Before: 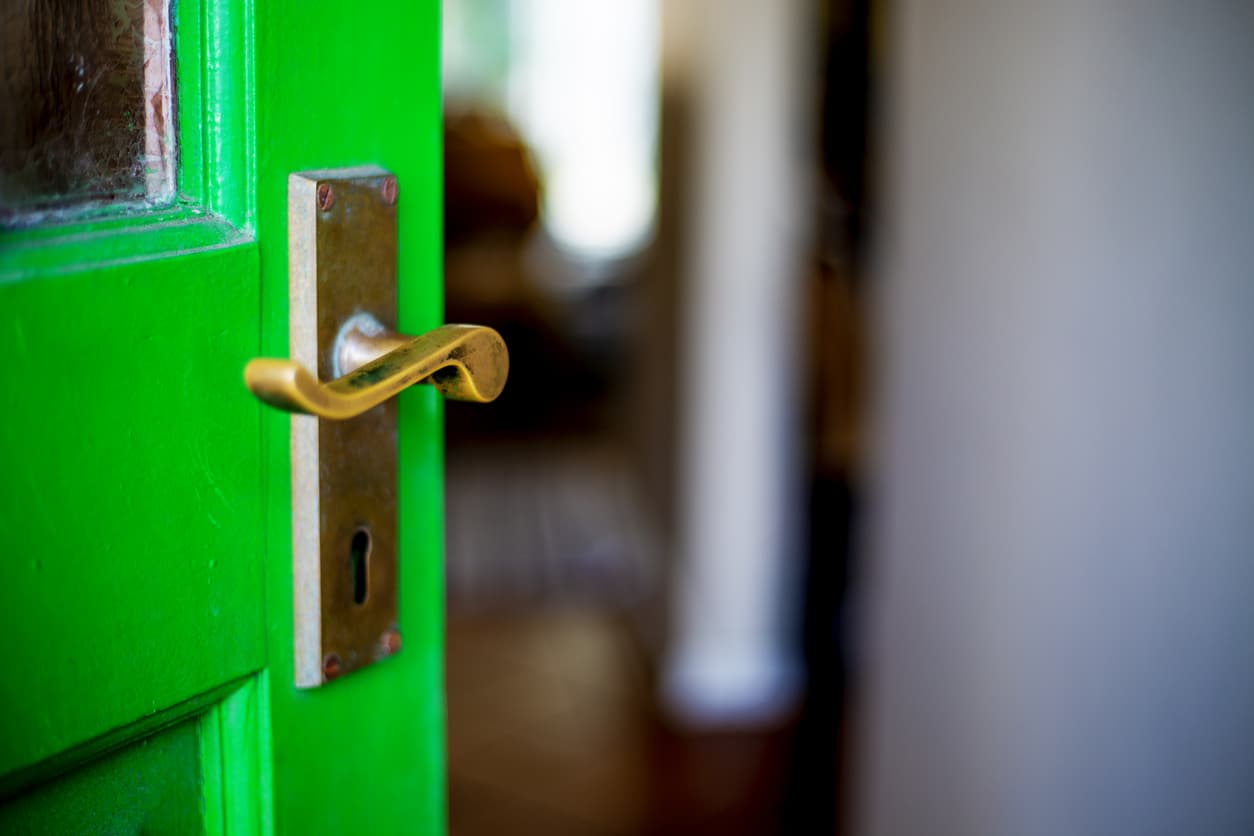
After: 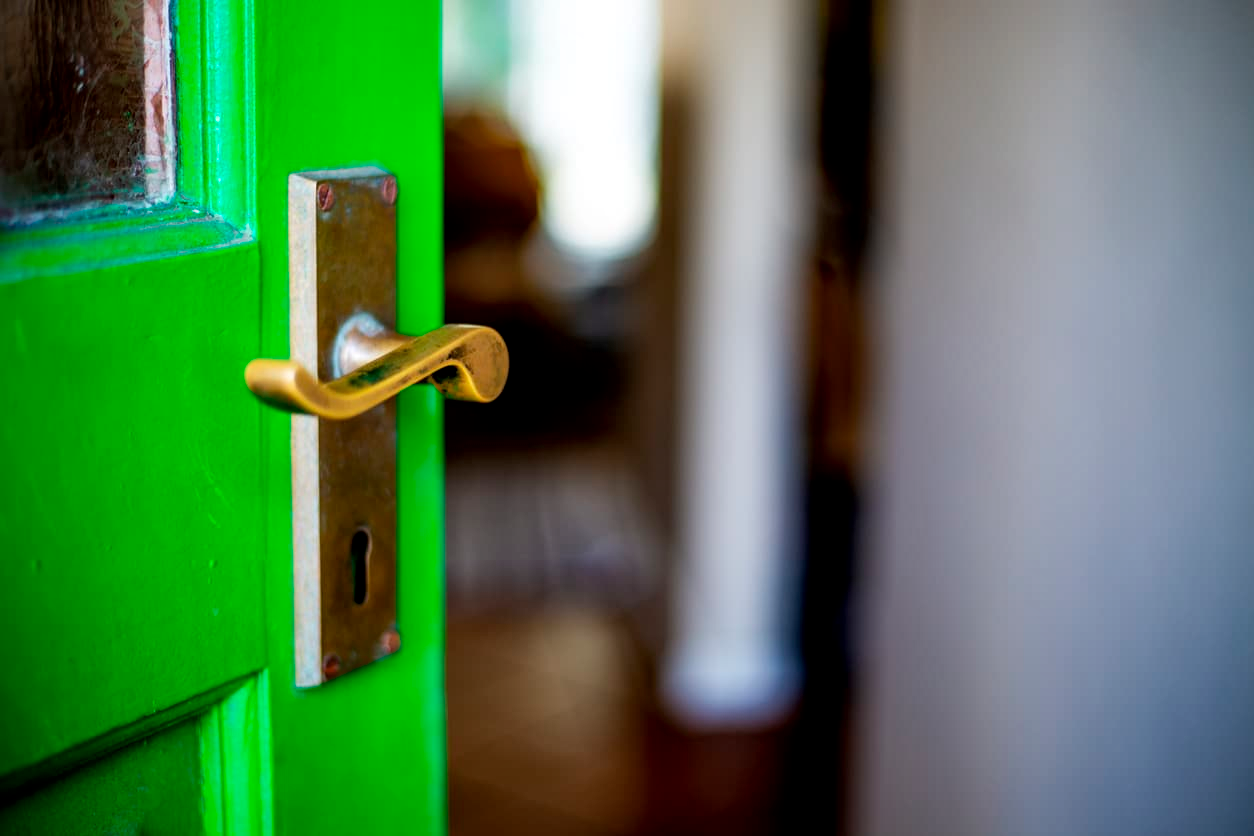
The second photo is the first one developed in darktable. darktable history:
local contrast: mode bilateral grid, contrast 21, coarseness 49, detail 132%, midtone range 0.2
